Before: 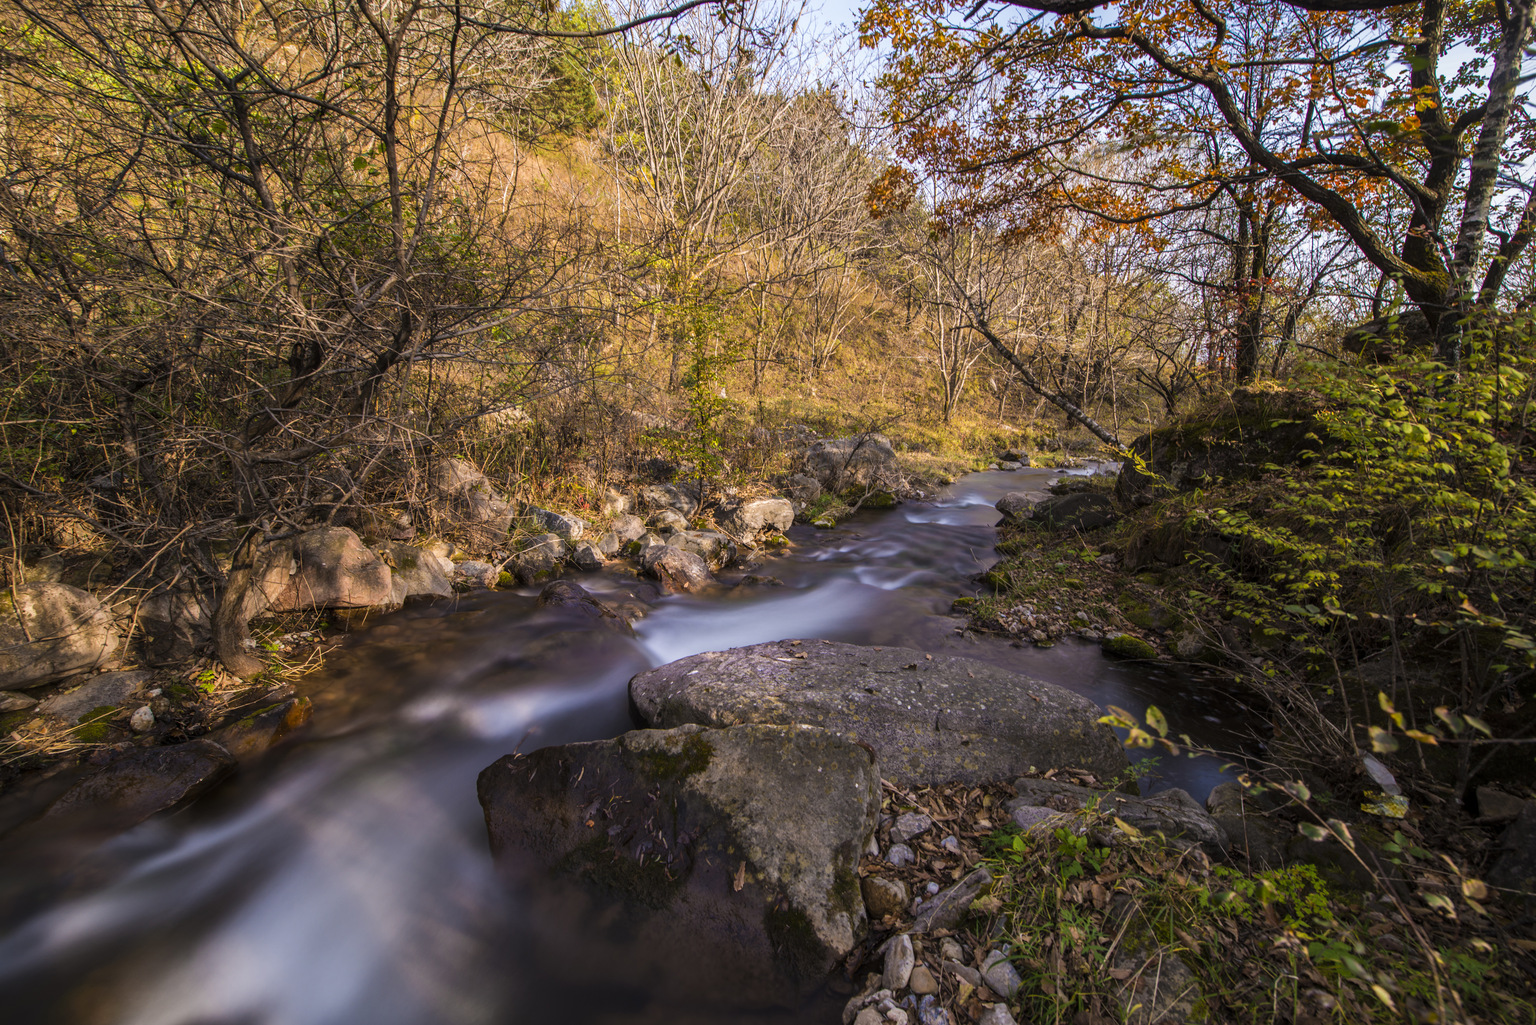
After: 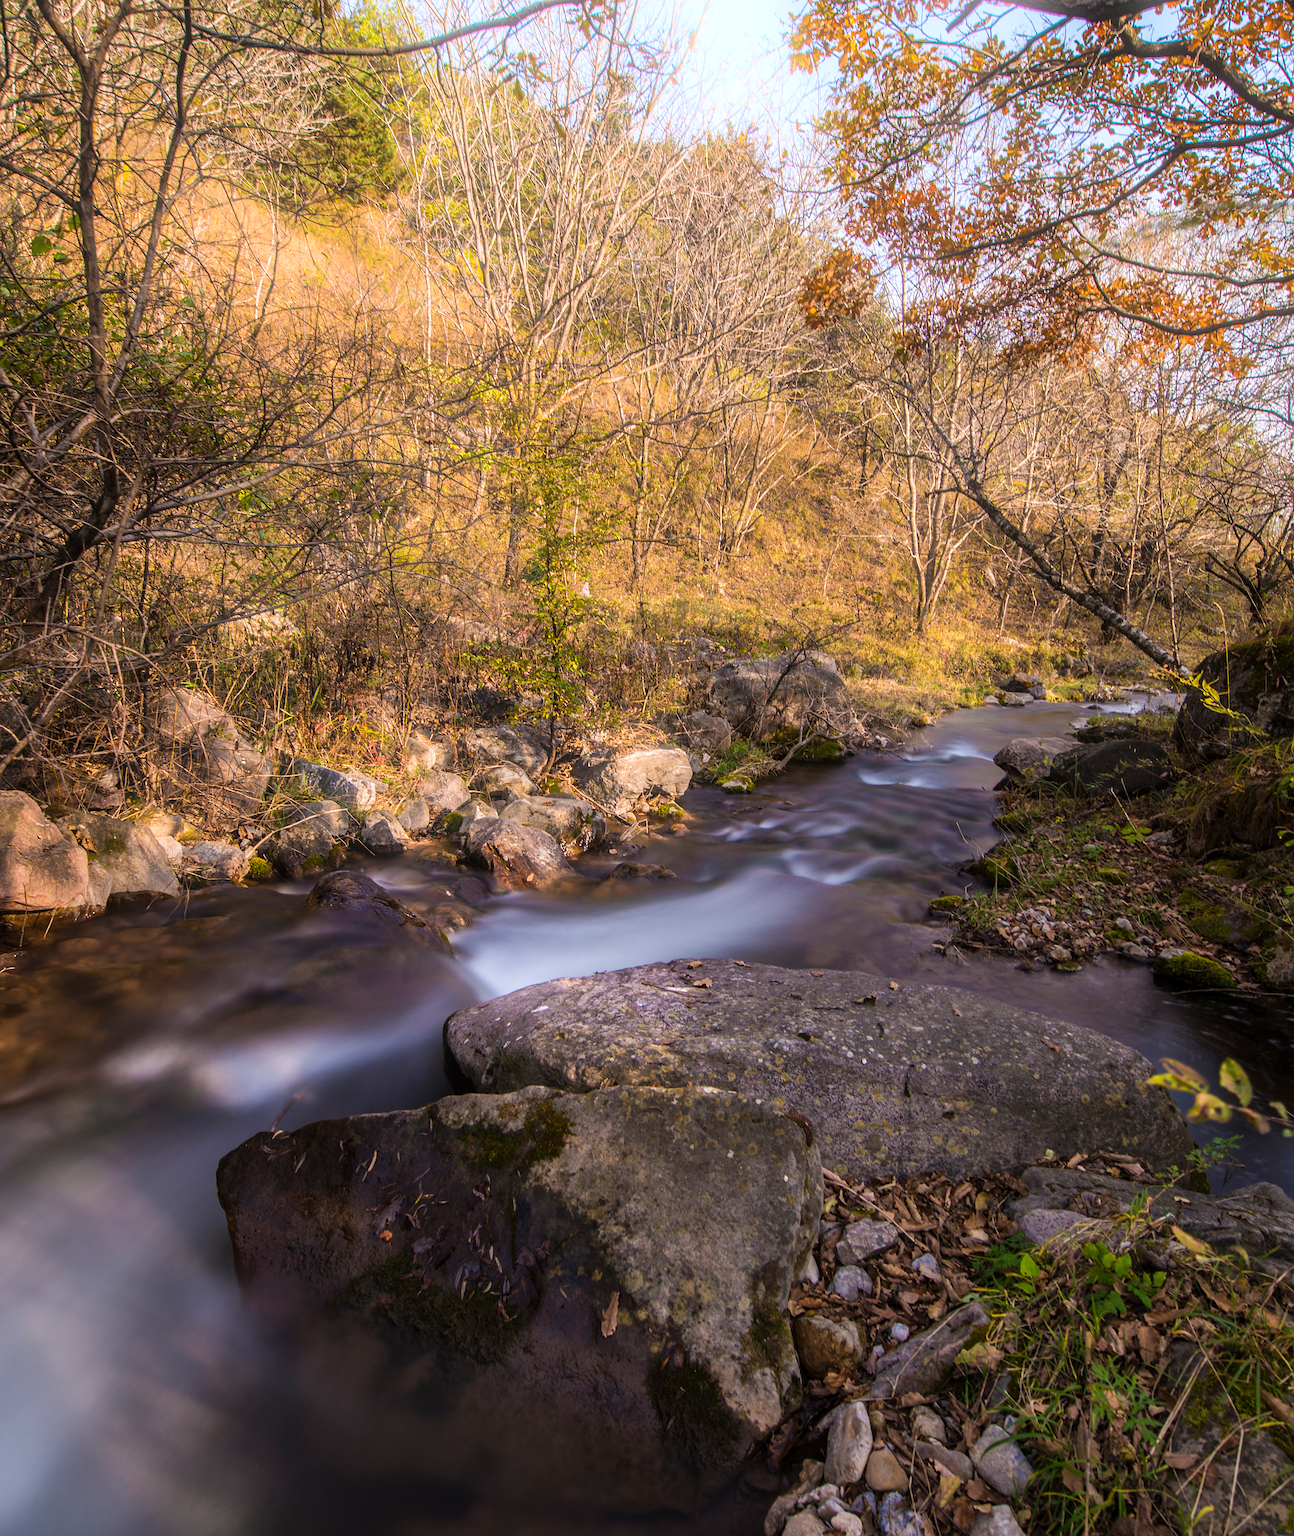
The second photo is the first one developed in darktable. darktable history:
crop: left 21.674%, right 22.086%
bloom: on, module defaults
sharpen: on, module defaults
